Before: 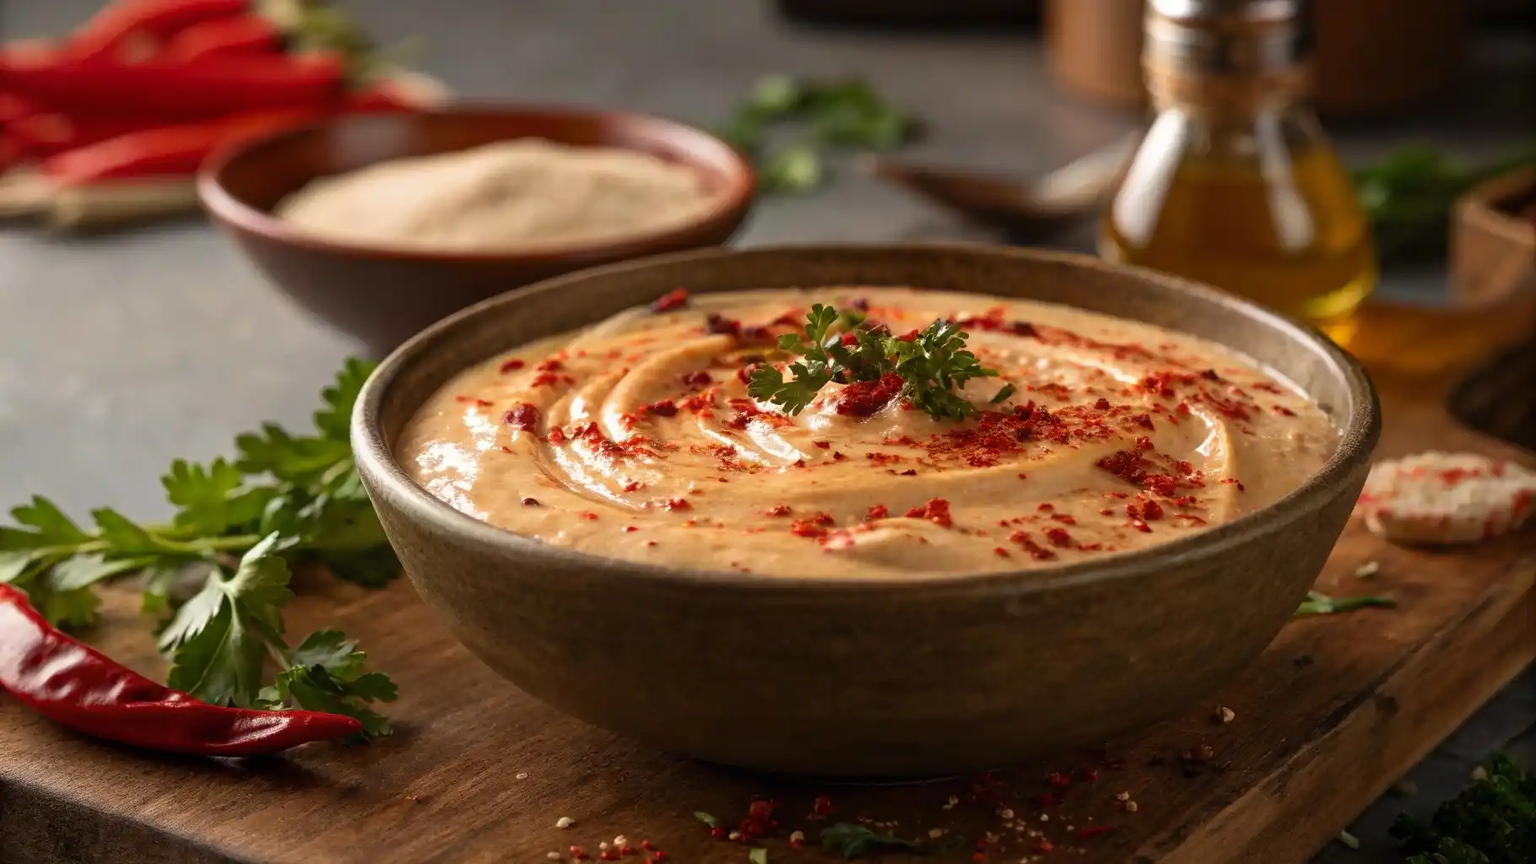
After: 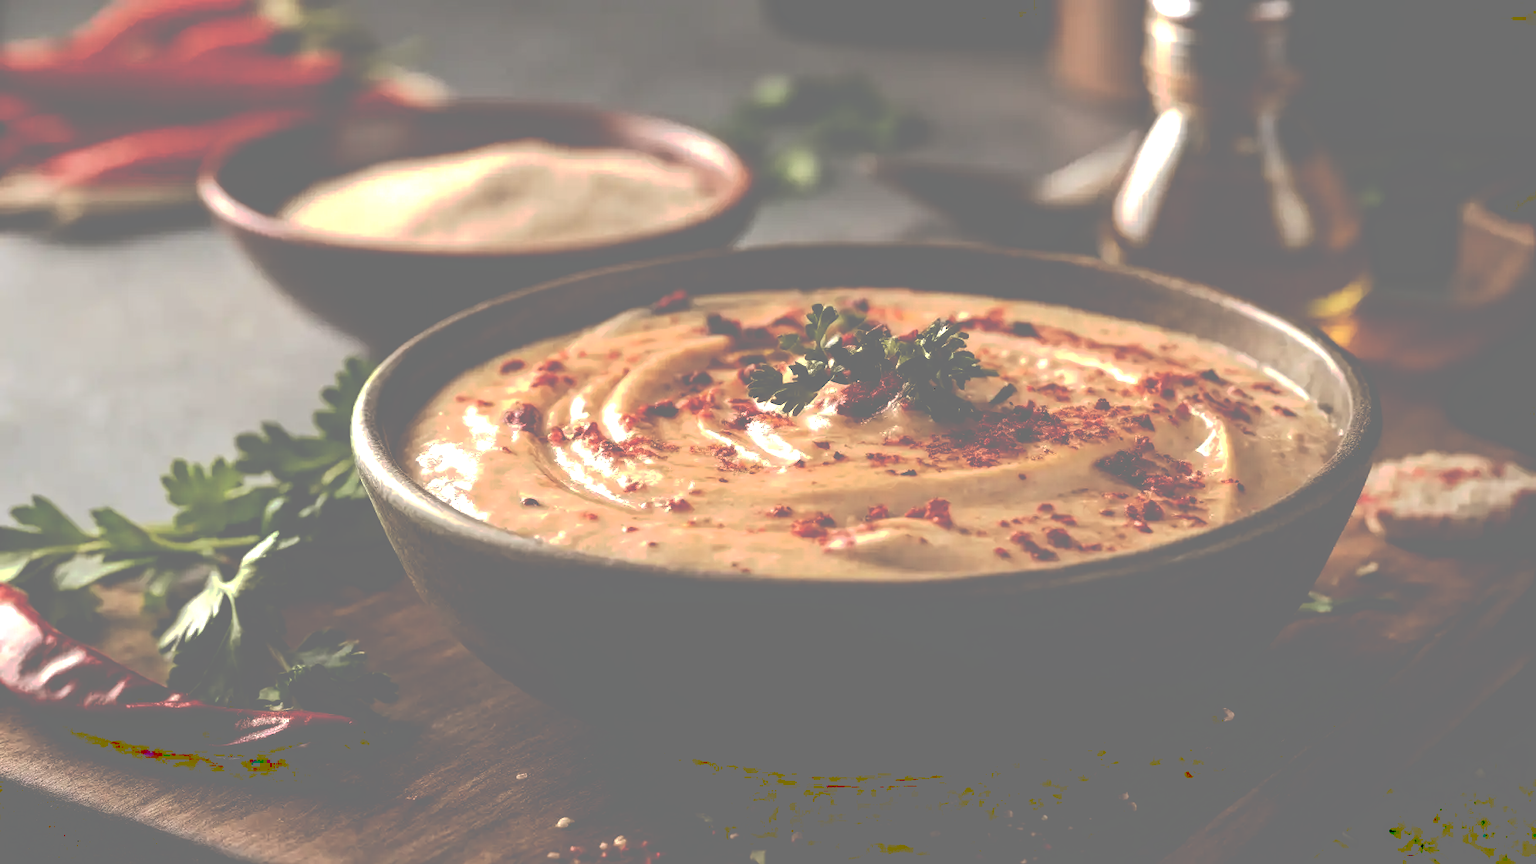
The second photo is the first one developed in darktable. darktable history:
tone equalizer: -8 EV -0.75 EV, -7 EV -0.7 EV, -6 EV -0.6 EV, -5 EV -0.4 EV, -3 EV 0.4 EV, -2 EV 0.6 EV, -1 EV 0.7 EV, +0 EV 0.75 EV, edges refinement/feathering 500, mask exposure compensation -1.57 EV, preserve details no
tone curve: curves: ch0 [(0, 0) (0.003, 0.464) (0.011, 0.464) (0.025, 0.464) (0.044, 0.464) (0.069, 0.464) (0.1, 0.463) (0.136, 0.463) (0.177, 0.464) (0.224, 0.469) (0.277, 0.482) (0.335, 0.501) (0.399, 0.53) (0.468, 0.567) (0.543, 0.61) (0.623, 0.663) (0.709, 0.718) (0.801, 0.779) (0.898, 0.842) (1, 1)], preserve colors none
local contrast: highlights 100%, shadows 100%, detail 120%, midtone range 0.2
